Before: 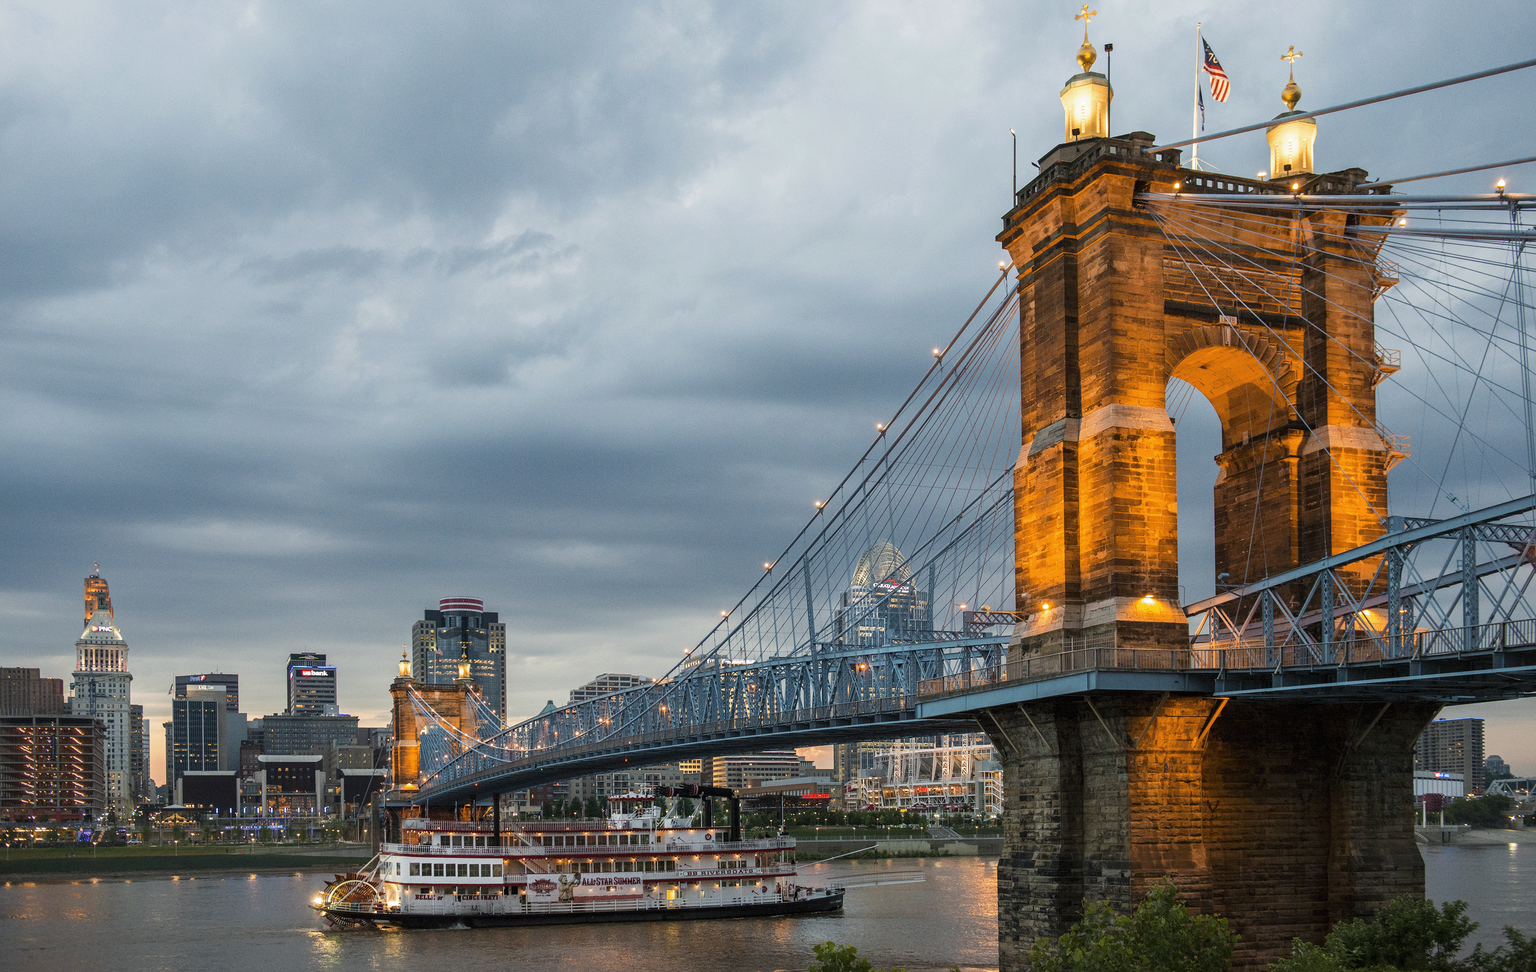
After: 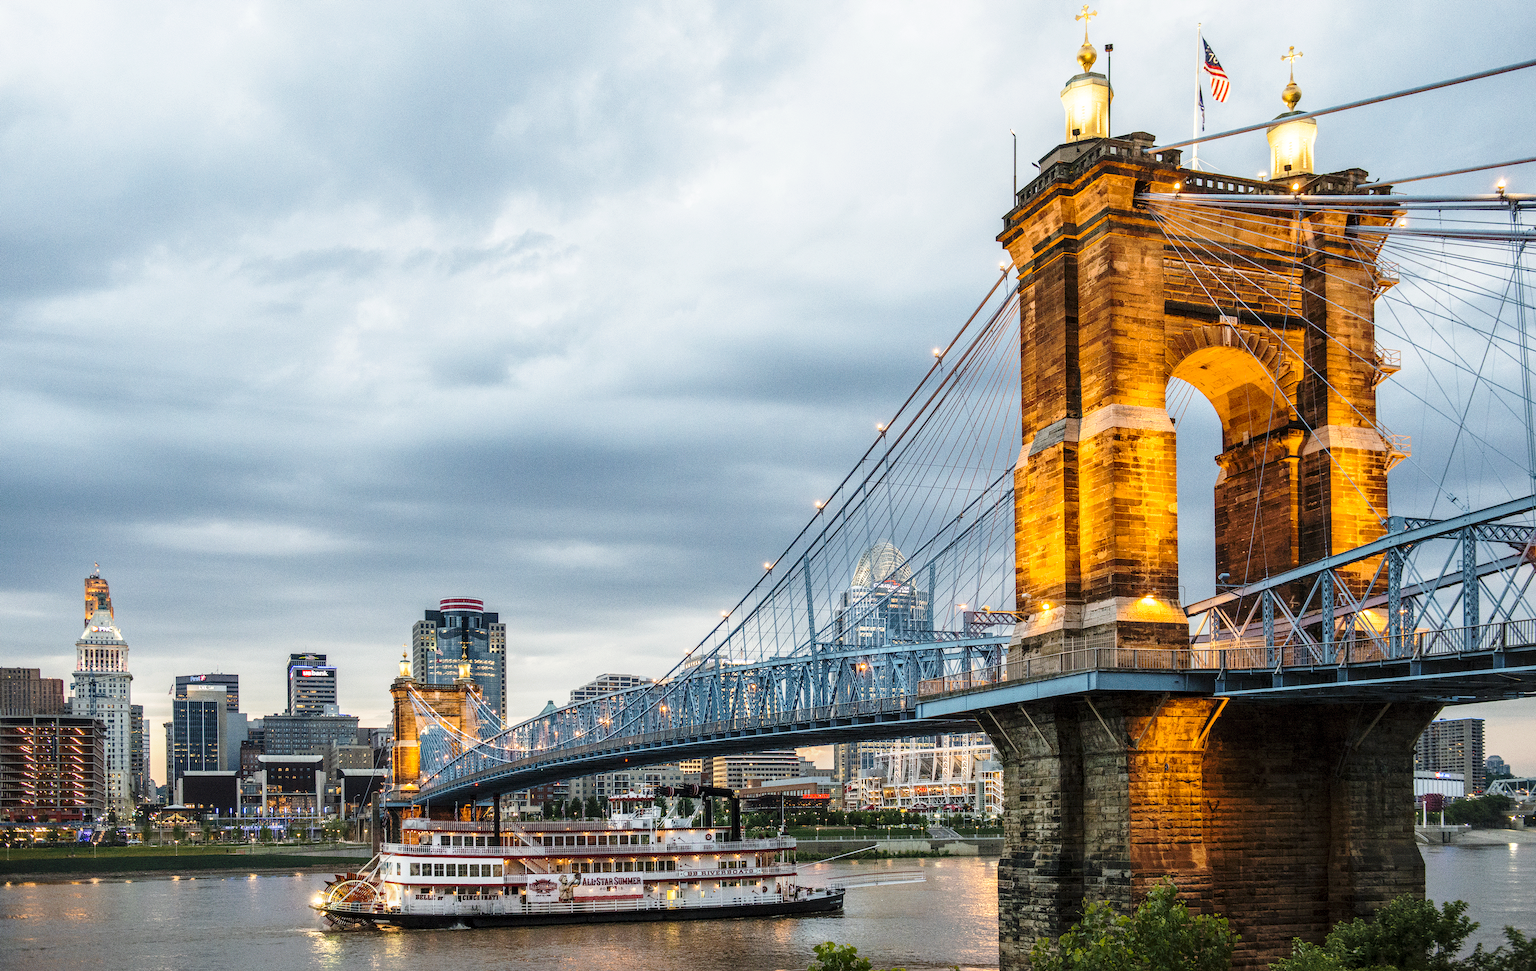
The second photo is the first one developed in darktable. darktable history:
base curve: curves: ch0 [(0, 0) (0.028, 0.03) (0.121, 0.232) (0.46, 0.748) (0.859, 0.968) (1, 1)], preserve colors none
local contrast: on, module defaults
